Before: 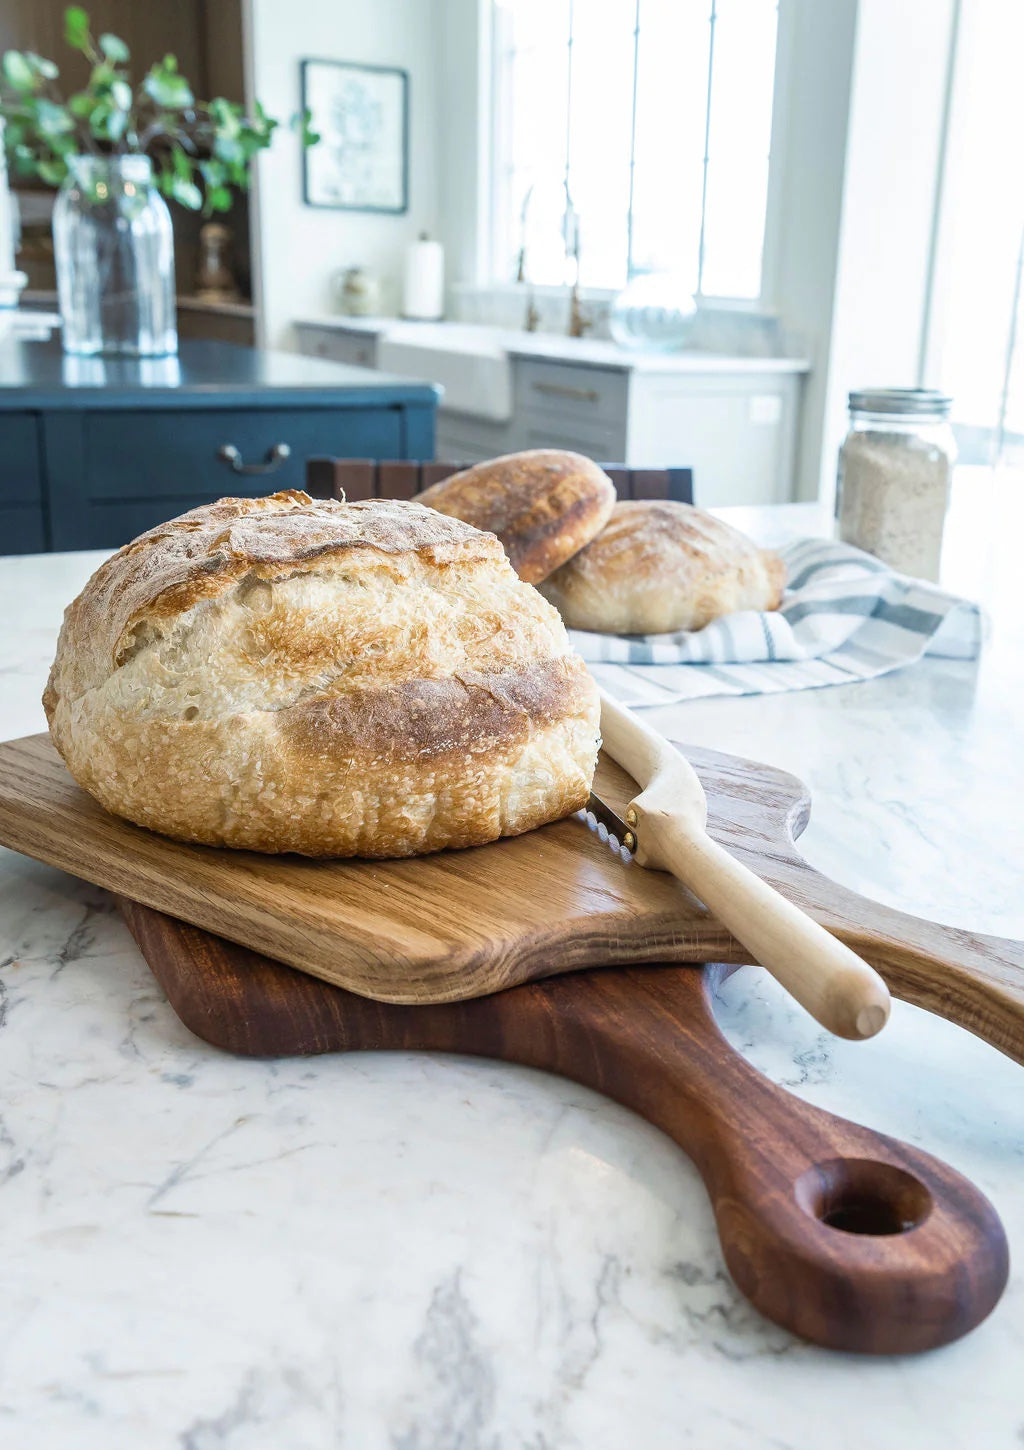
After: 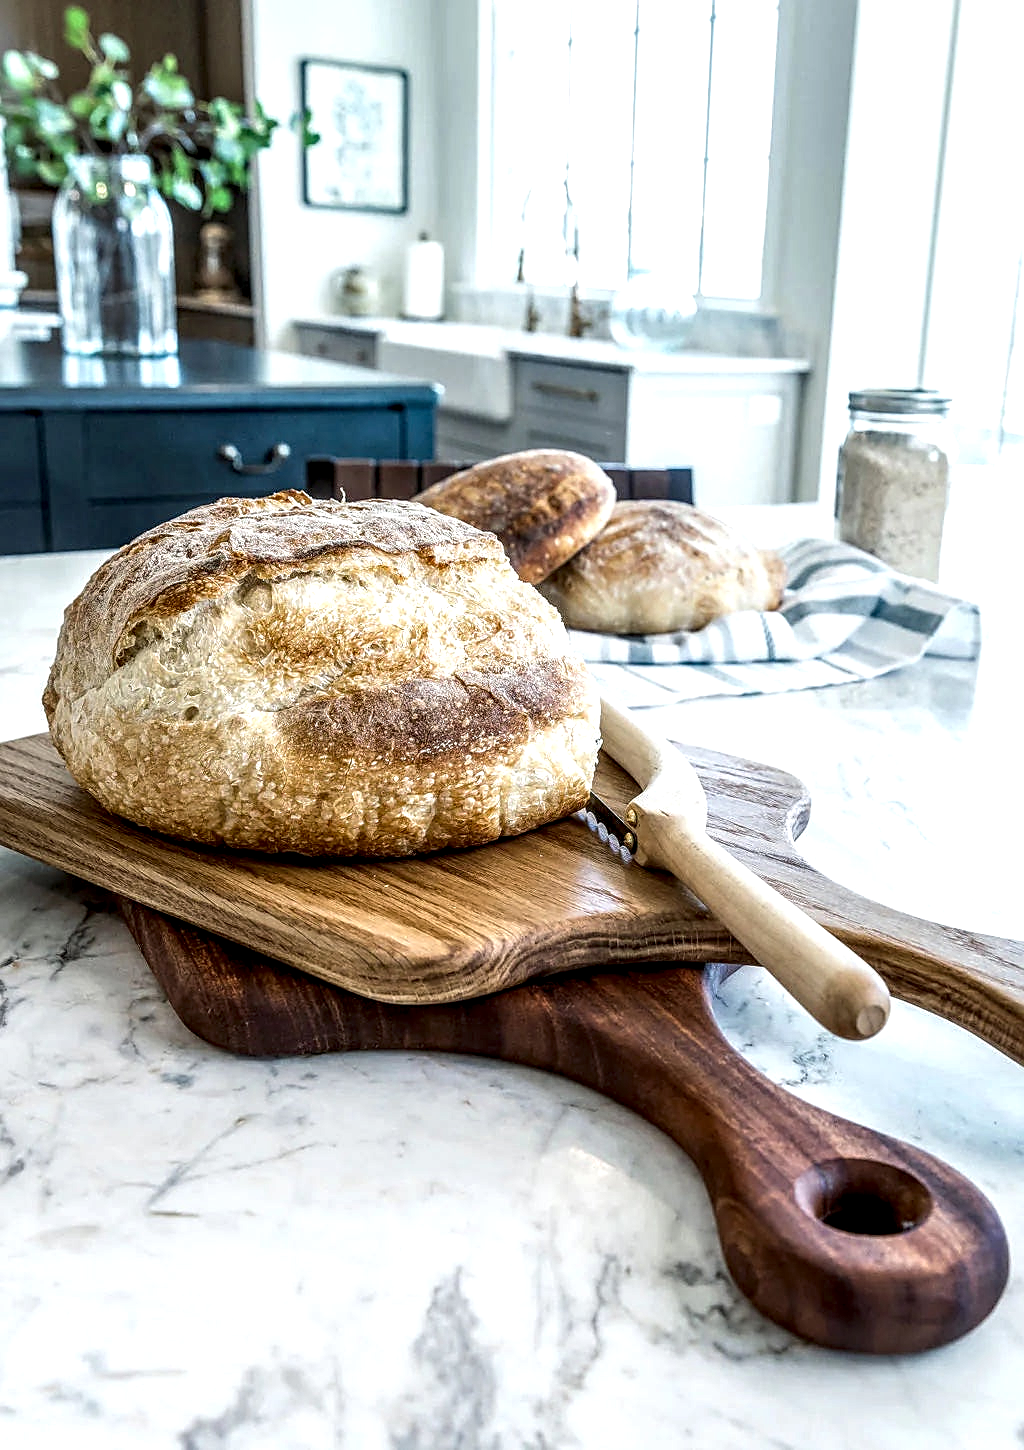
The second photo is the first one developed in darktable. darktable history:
sharpen: radius 1.931
exposure: exposure 0.203 EV, compensate exposure bias true, compensate highlight preservation false
local contrast: highlights 18%, detail 186%
